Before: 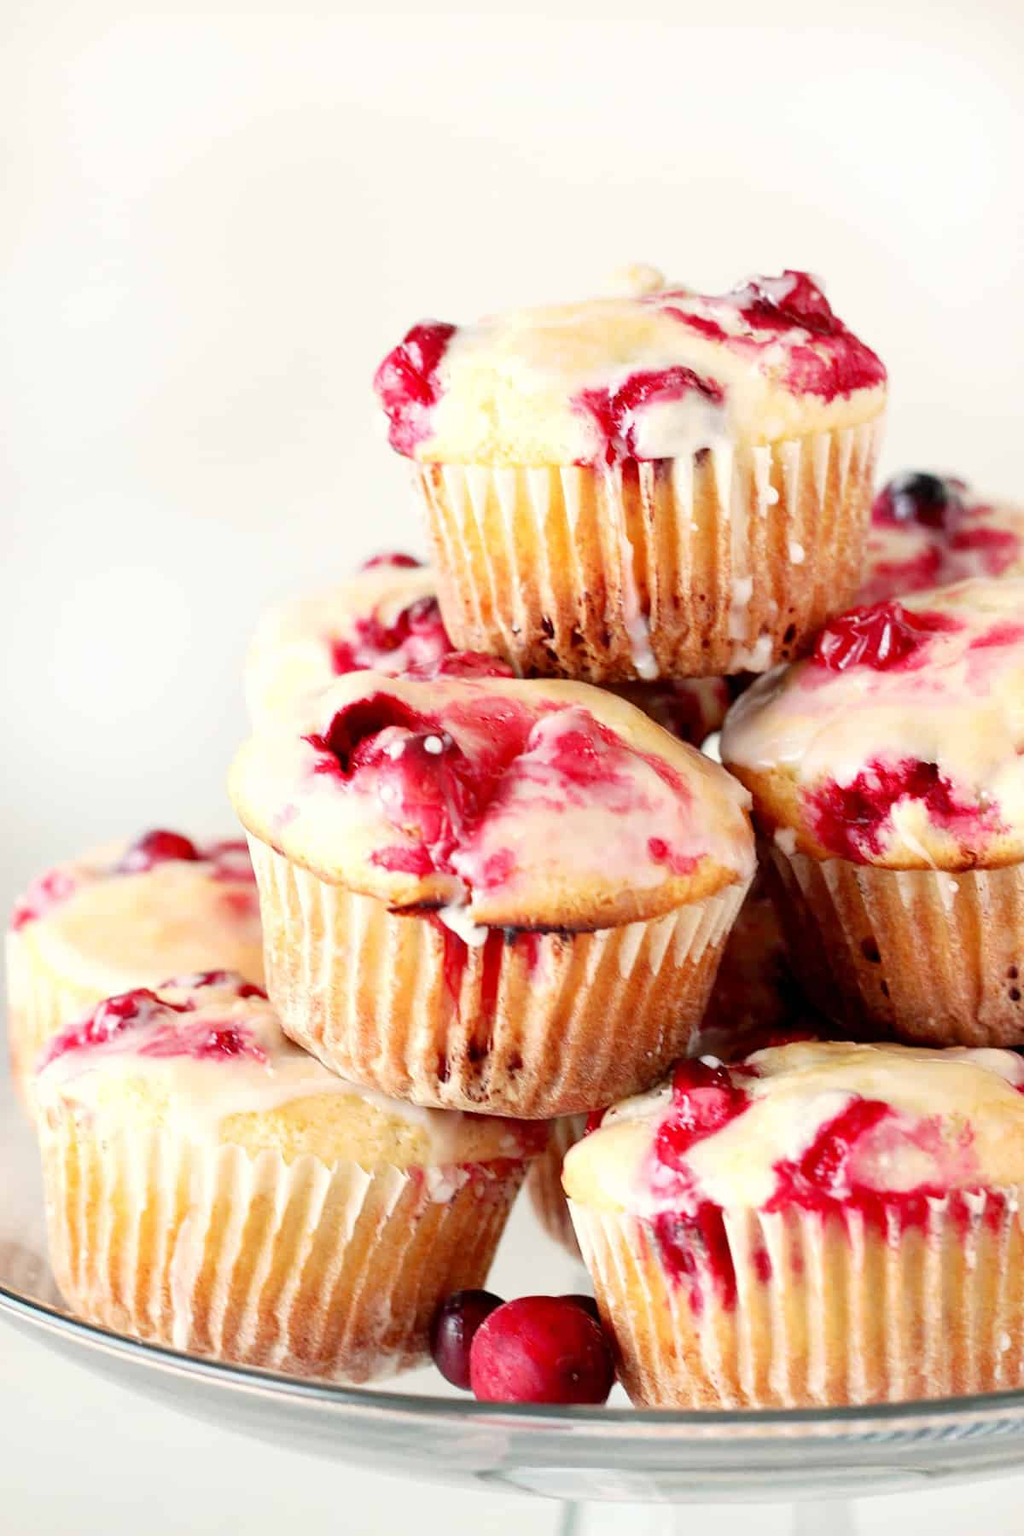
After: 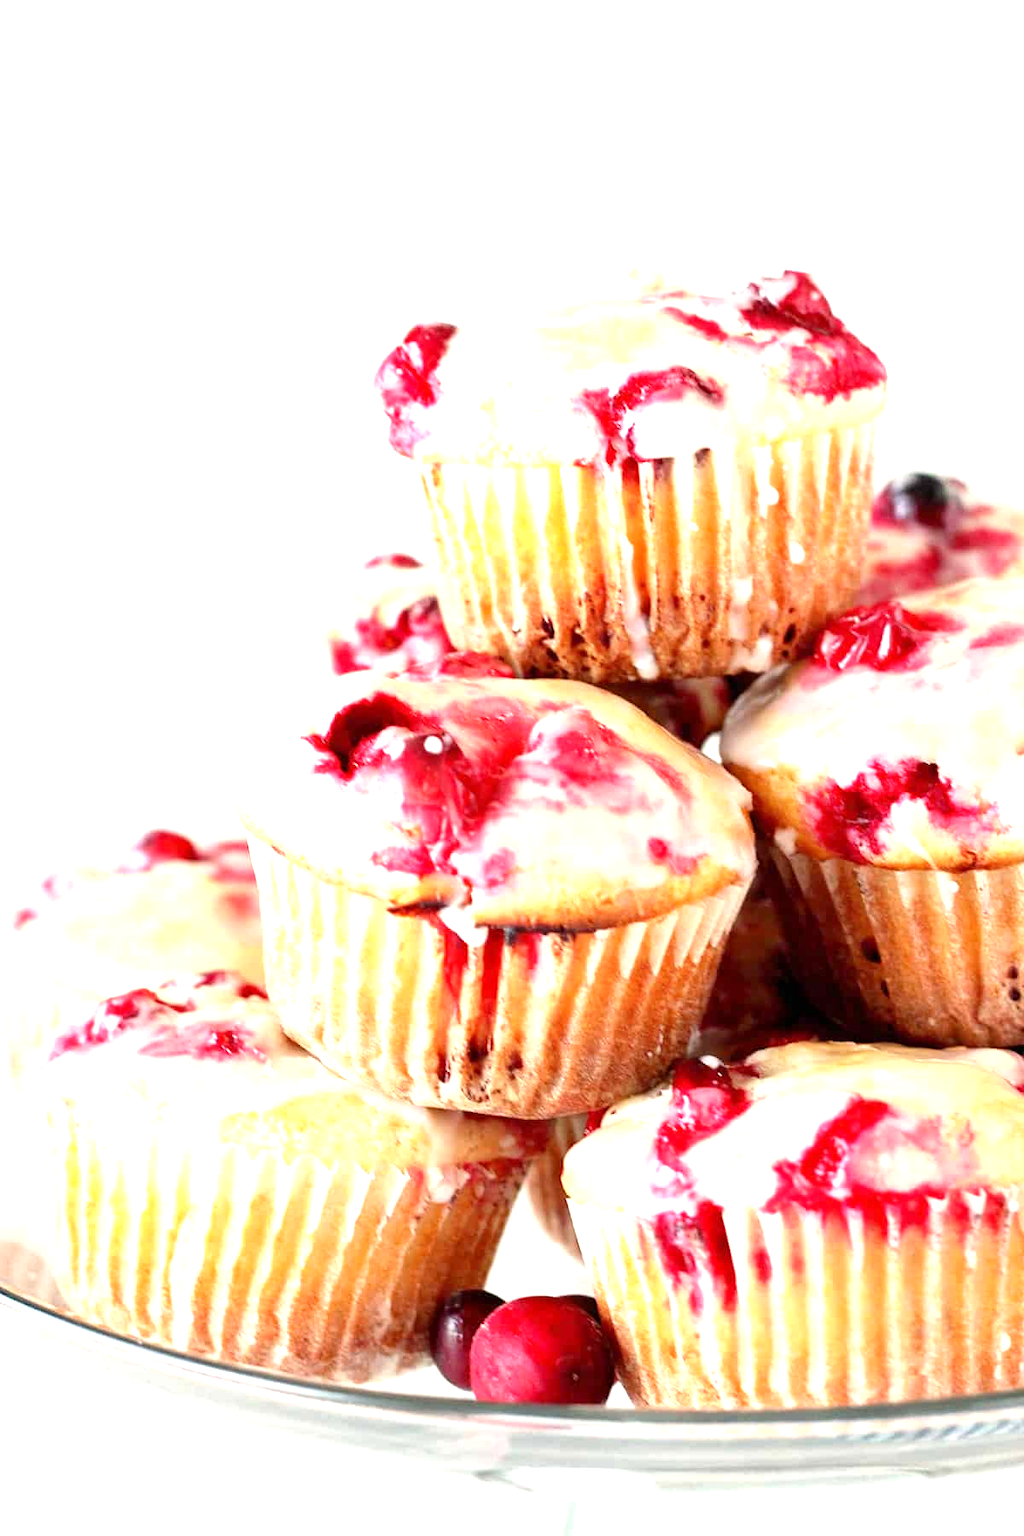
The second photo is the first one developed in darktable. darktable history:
exposure: exposure 0.791 EV, compensate exposure bias true, compensate highlight preservation false
